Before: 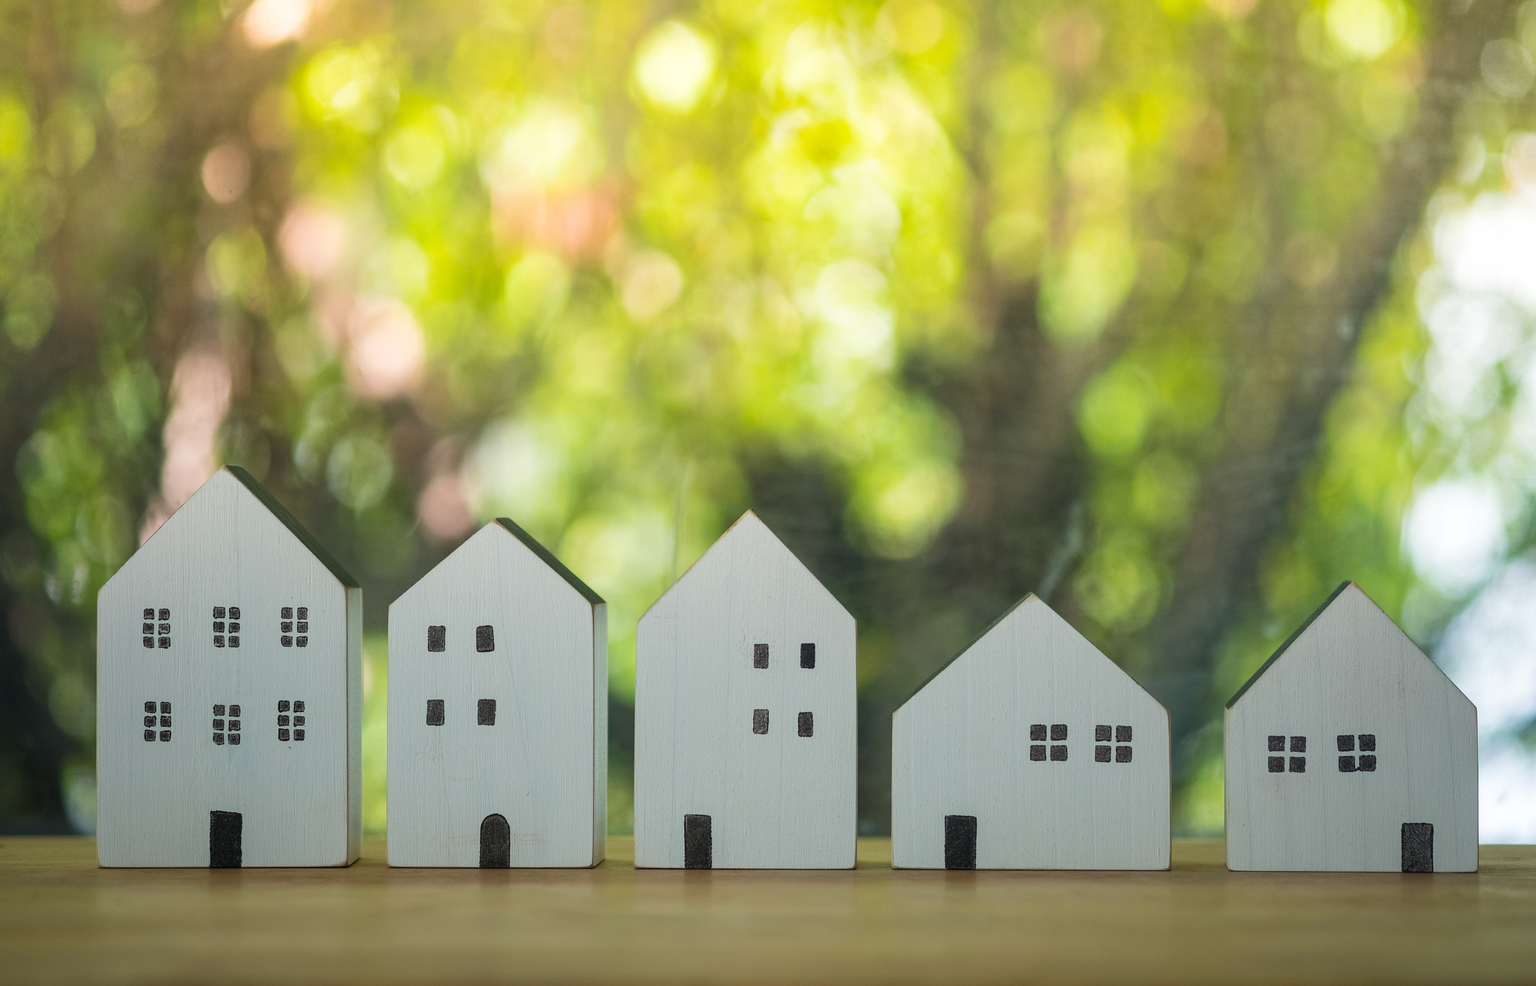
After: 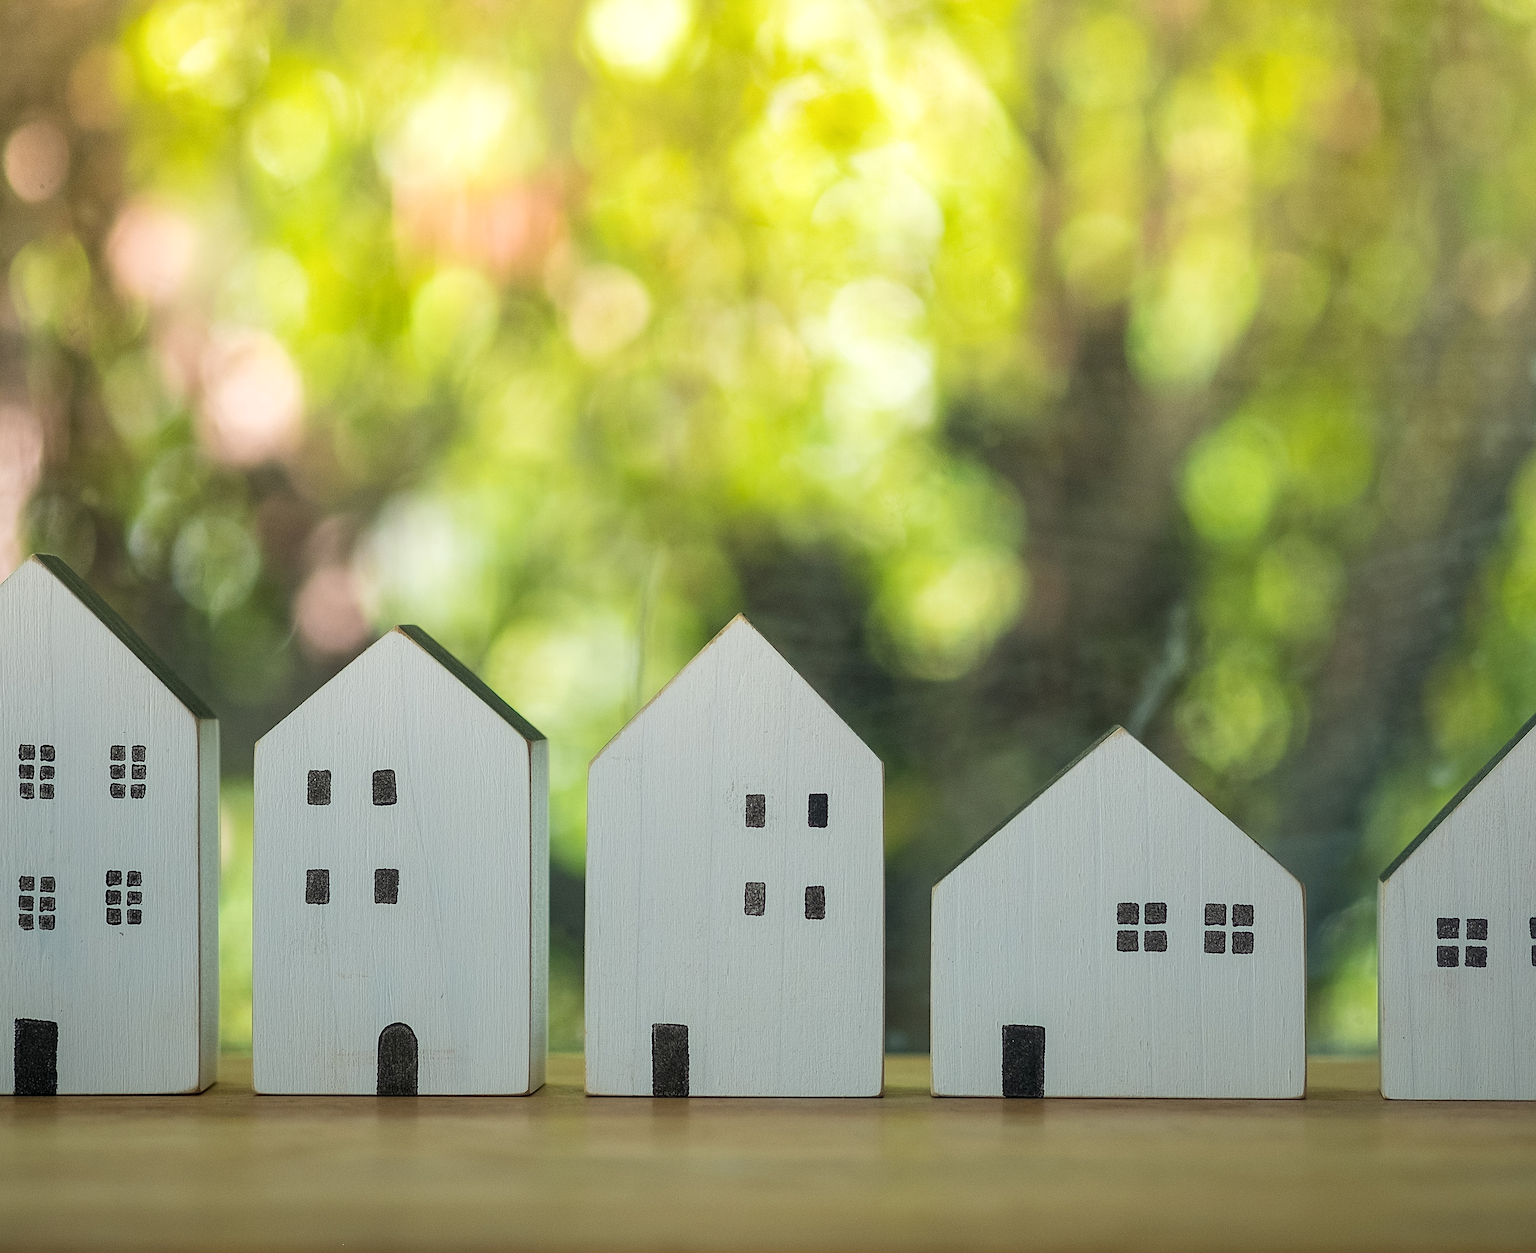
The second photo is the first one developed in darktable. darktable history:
sharpen: on, module defaults
crop and rotate: left 12.977%, top 5.401%, right 12.601%
local contrast: highlights 105%, shadows 101%, detail 119%, midtone range 0.2
